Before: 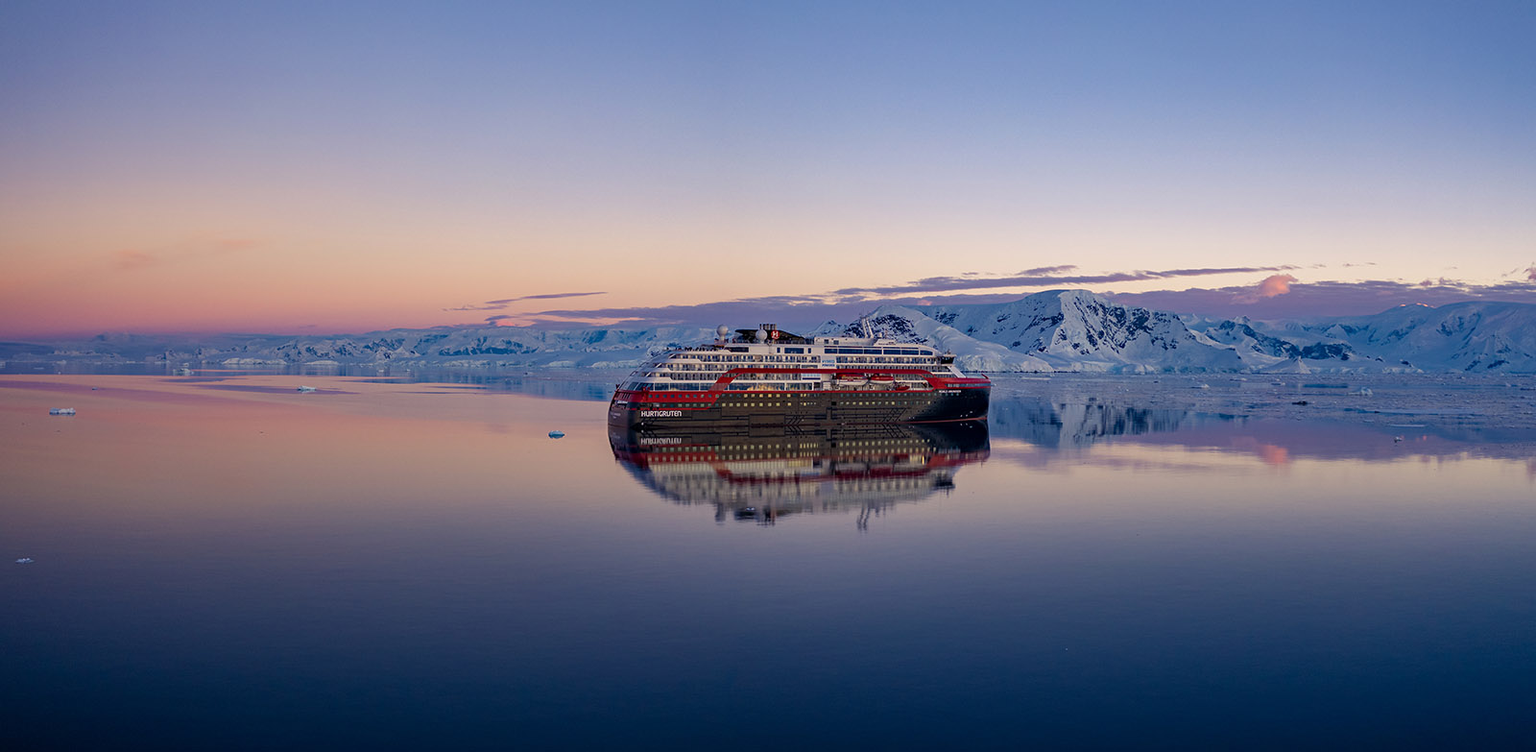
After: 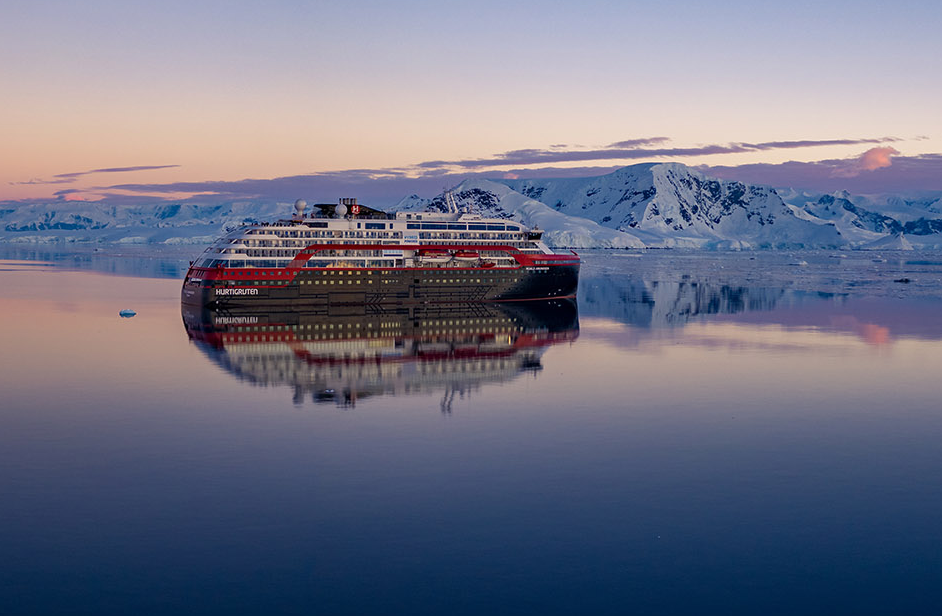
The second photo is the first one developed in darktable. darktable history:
crop and rotate: left 28.34%, top 17.799%, right 12.765%, bottom 3.46%
